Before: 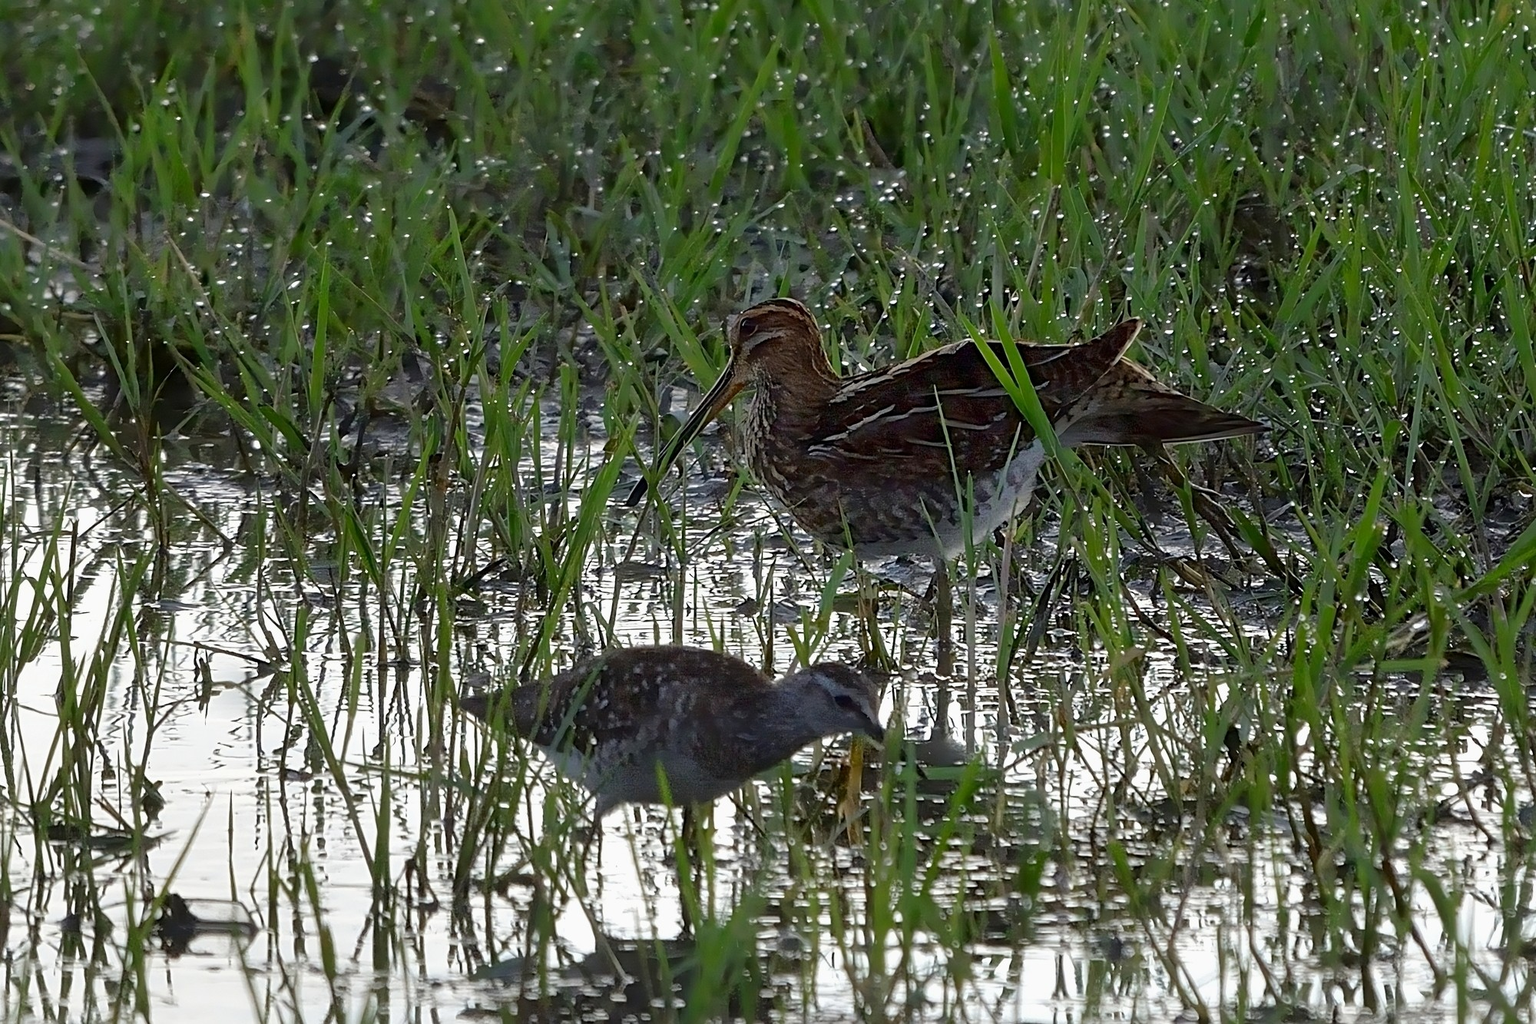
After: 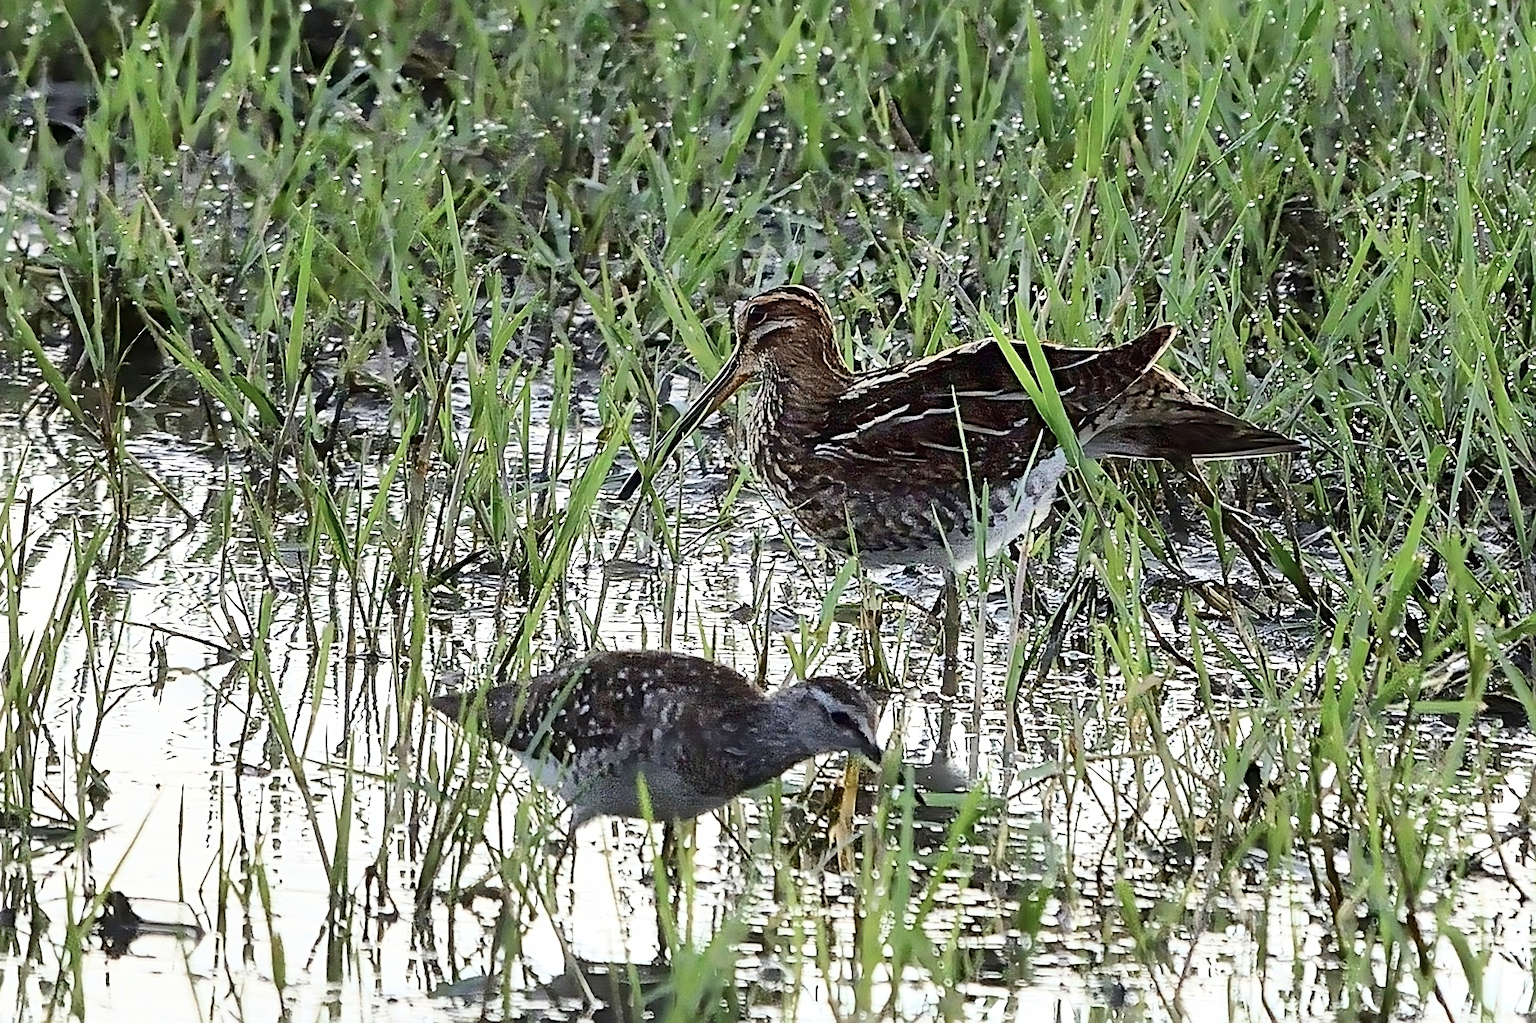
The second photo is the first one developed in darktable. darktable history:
tone curve: curves: ch0 [(0, 0) (0.003, 0.004) (0.011, 0.016) (0.025, 0.035) (0.044, 0.062) (0.069, 0.097) (0.1, 0.143) (0.136, 0.205) (0.177, 0.276) (0.224, 0.36) (0.277, 0.461) (0.335, 0.584) (0.399, 0.686) (0.468, 0.783) (0.543, 0.868) (0.623, 0.927) (0.709, 0.96) (0.801, 0.974) (0.898, 0.986) (1, 1)], color space Lab, independent channels, preserve colors none
crop and rotate: angle -2.6°
haze removal: compatibility mode true, adaptive false
tone equalizer: -8 EV 0.083 EV
sharpen: on, module defaults
